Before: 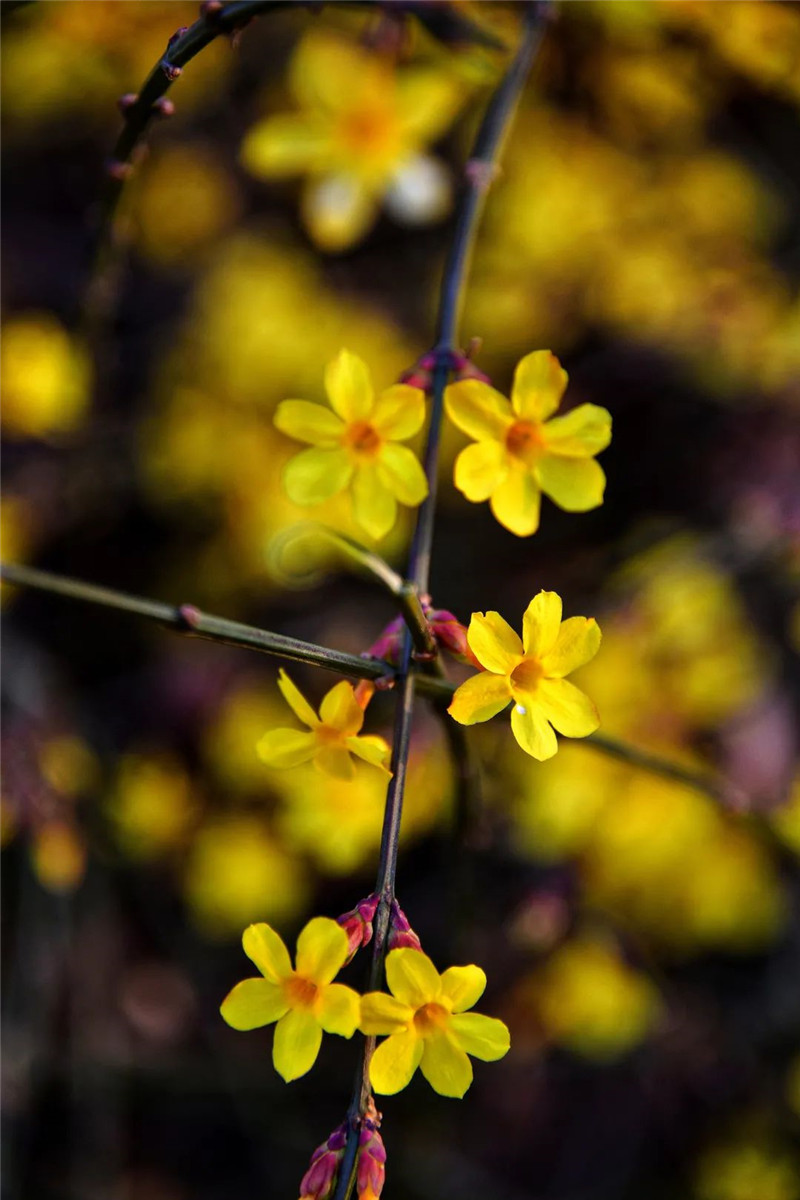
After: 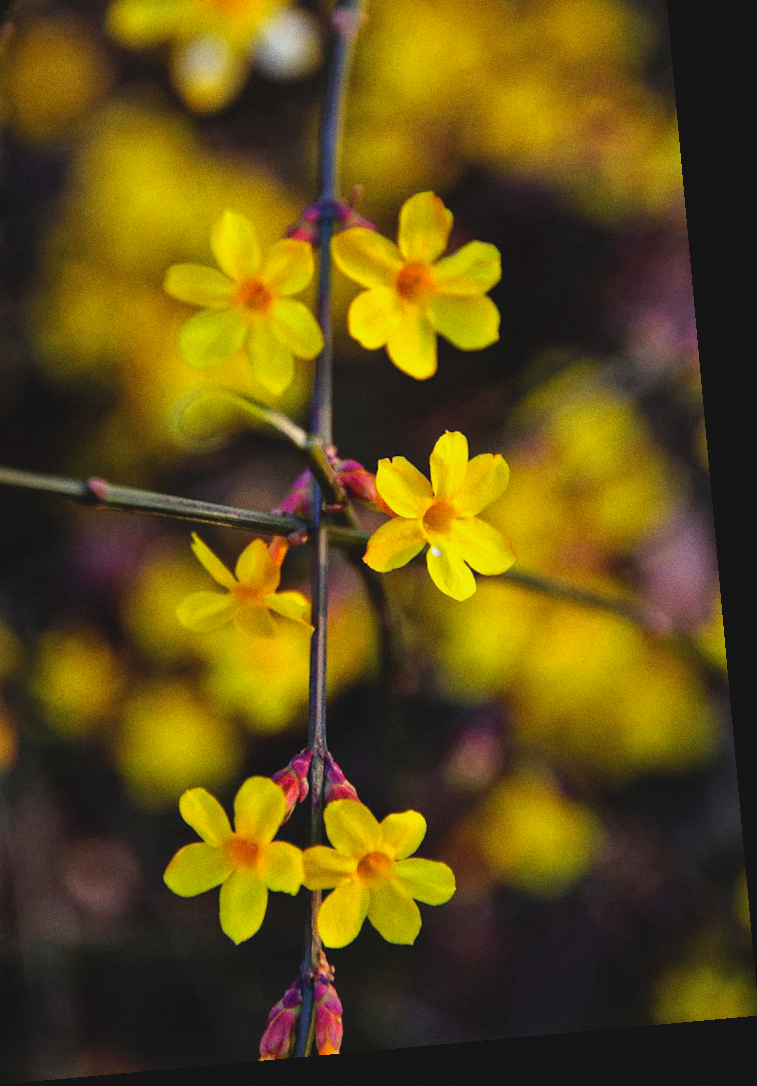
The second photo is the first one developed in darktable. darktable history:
crop: left 16.315%, top 14.246%
rotate and perspective: rotation -5.2°, automatic cropping off
contrast brightness saturation: contrast -0.1, brightness 0.05, saturation 0.08
grain: coarseness 0.09 ISO
